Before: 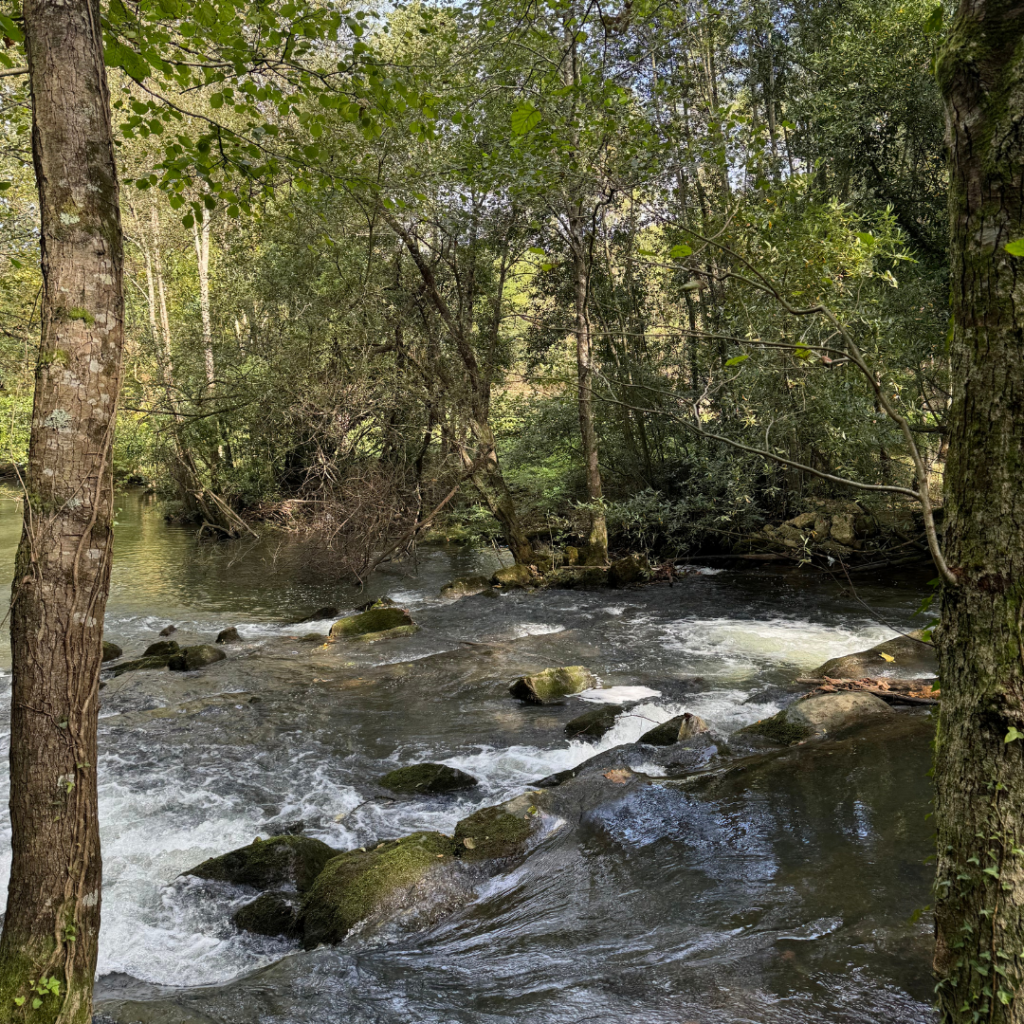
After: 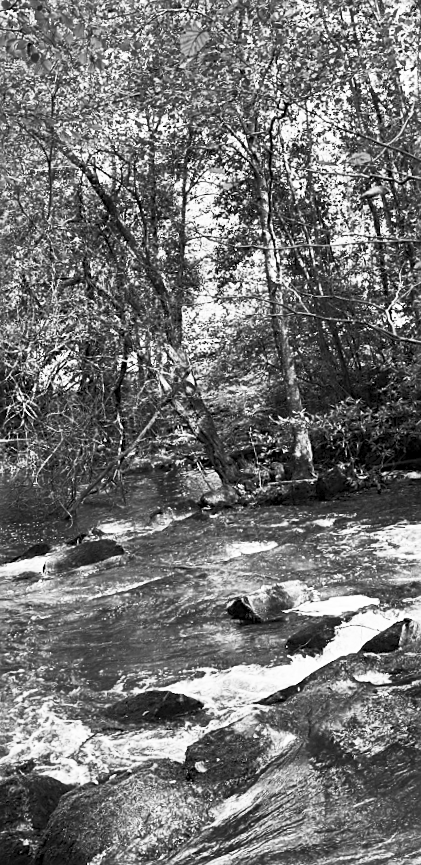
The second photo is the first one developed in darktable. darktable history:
crop: left 28.583%, right 29.231%
rotate and perspective: rotation -5°, crop left 0.05, crop right 0.952, crop top 0.11, crop bottom 0.89
sharpen: on, module defaults
contrast brightness saturation: contrast 0.53, brightness 0.47, saturation -1
